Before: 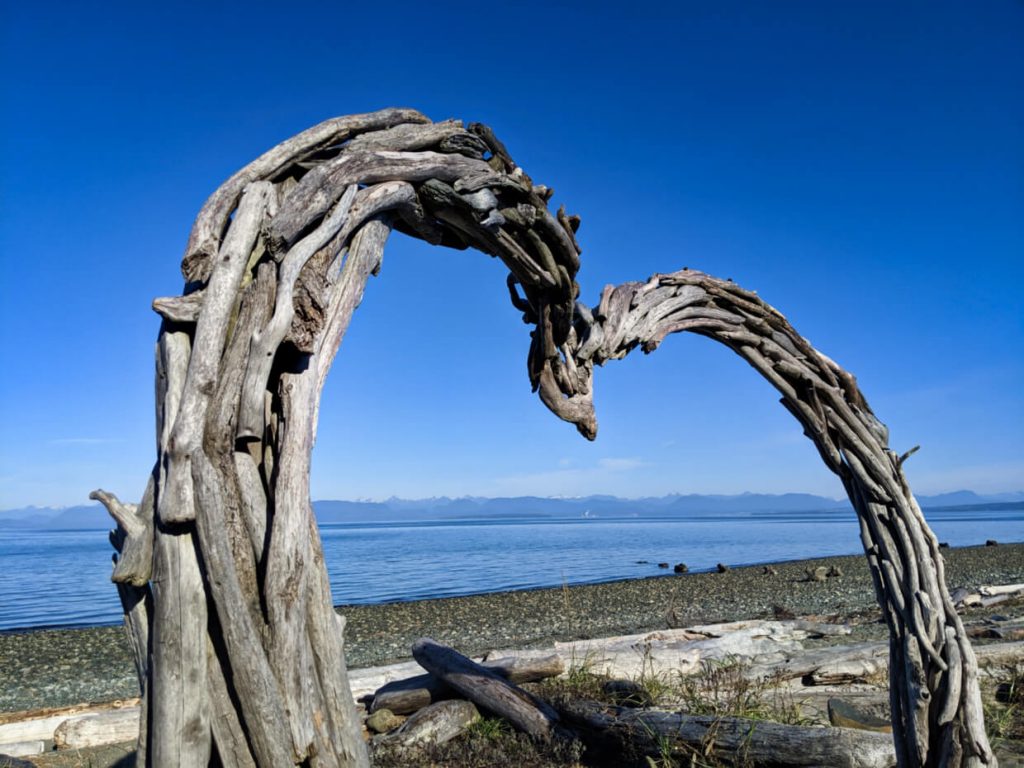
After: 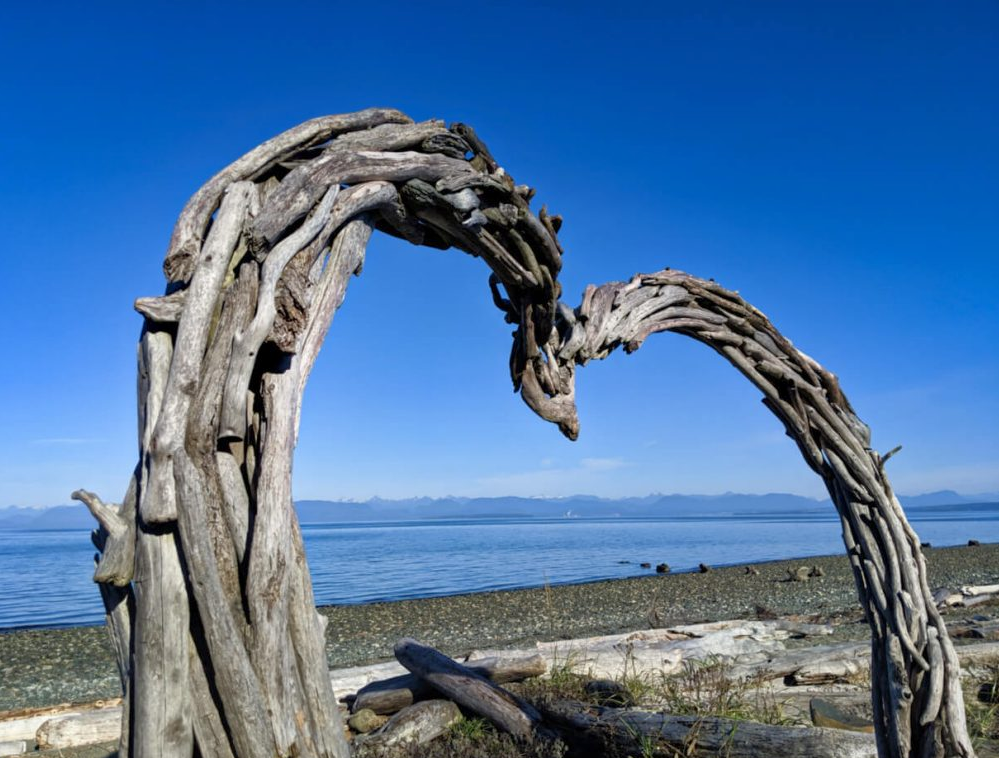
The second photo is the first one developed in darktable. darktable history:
rgb curve: curves: ch0 [(0, 0) (0.053, 0.068) (0.122, 0.128) (1, 1)]
crop and rotate: left 1.774%, right 0.633%, bottom 1.28%
